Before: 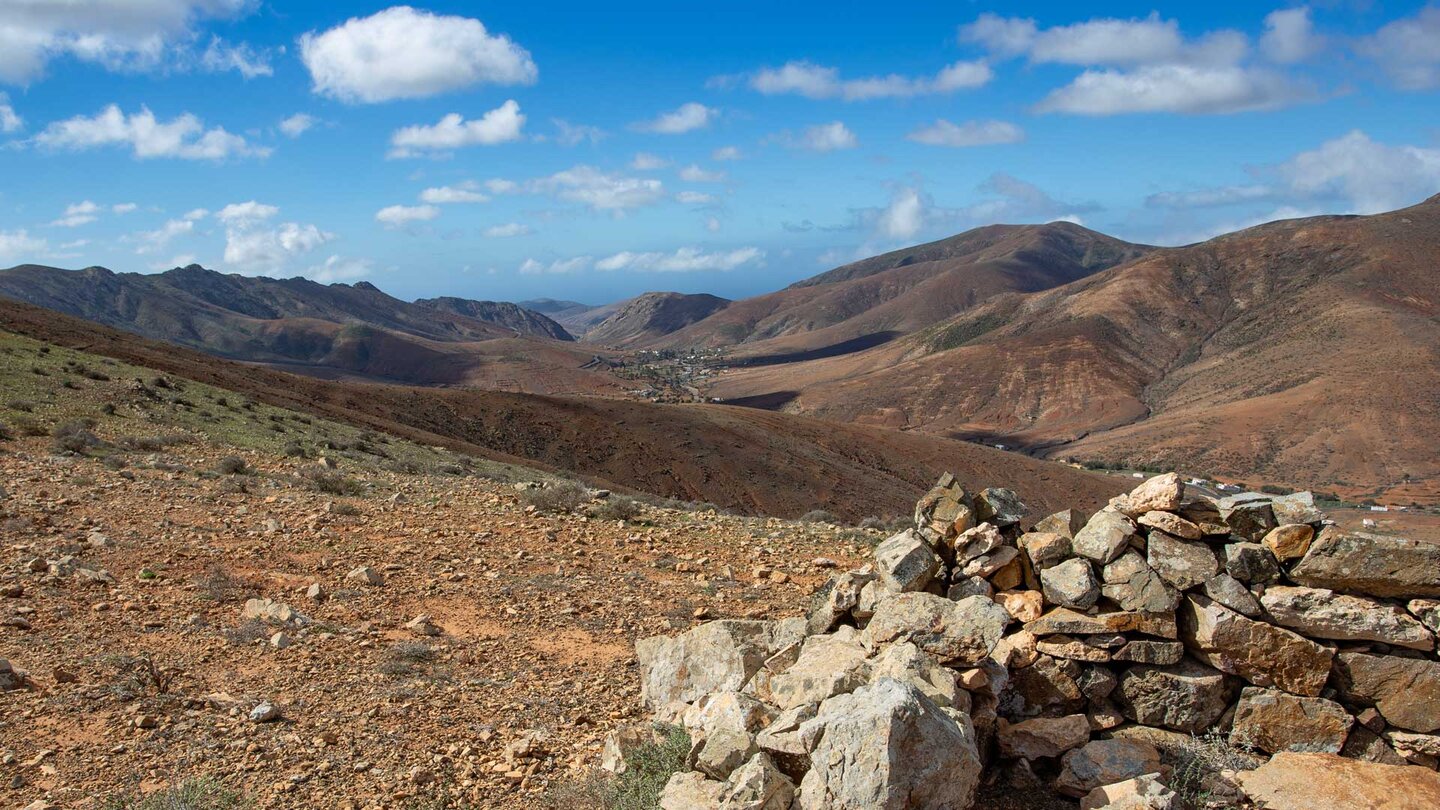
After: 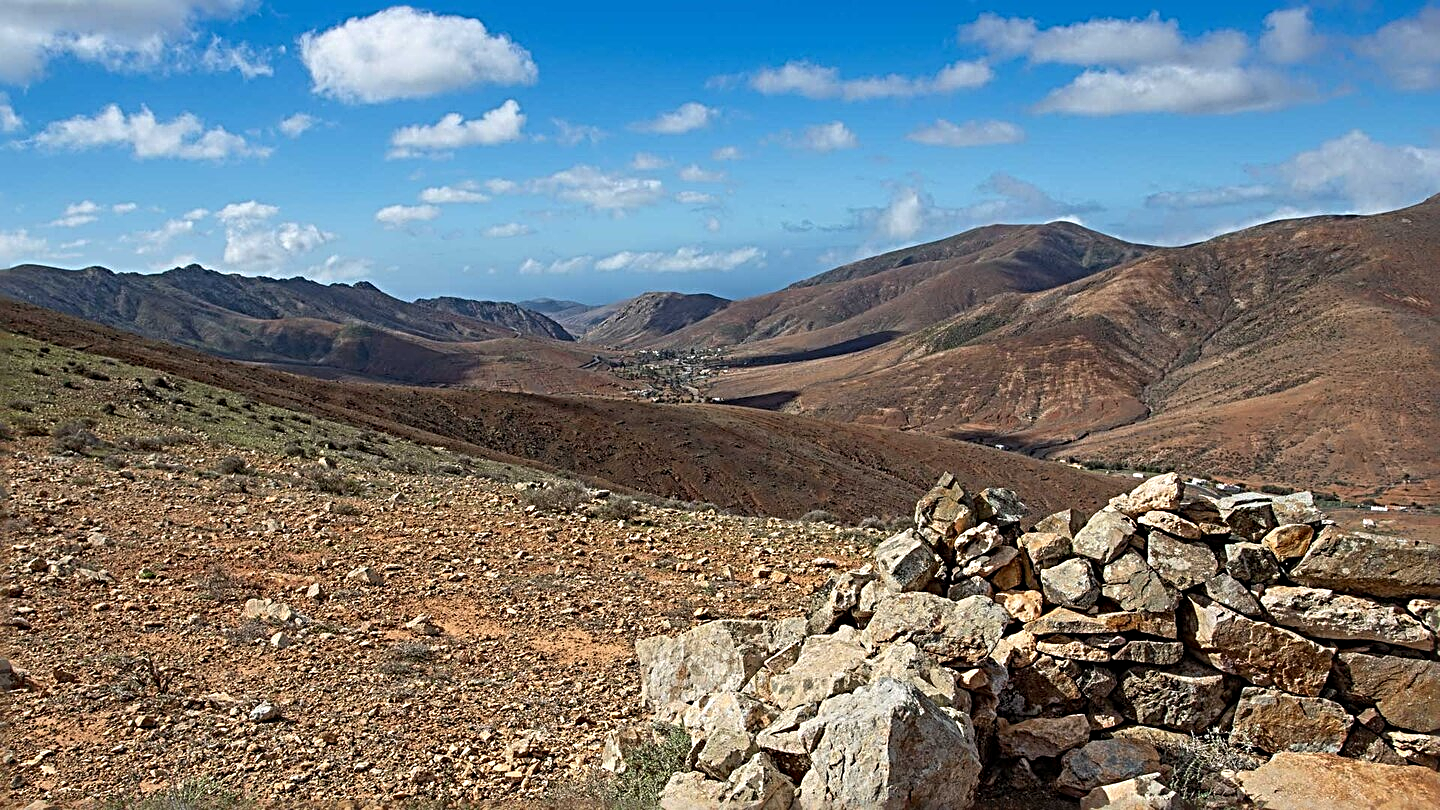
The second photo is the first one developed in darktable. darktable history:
sharpen: radius 3.684, amount 0.922
